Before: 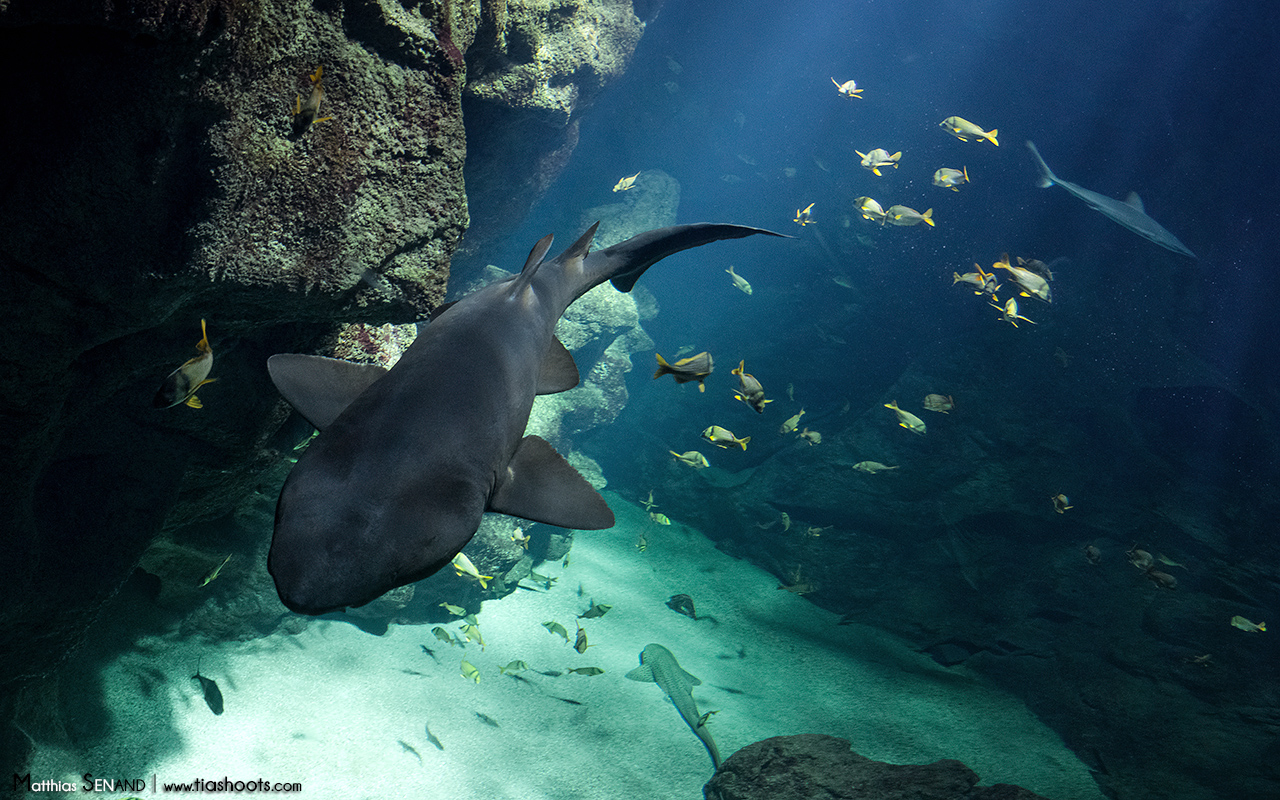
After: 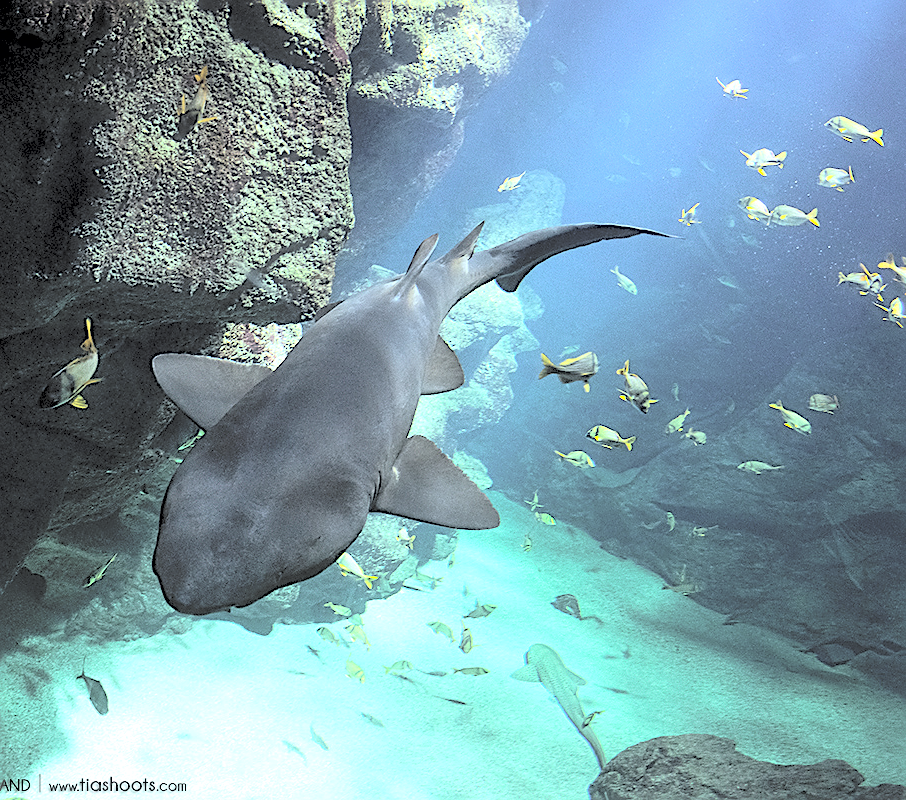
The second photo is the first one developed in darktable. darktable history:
sharpen: on, module defaults
crop and rotate: left 9.061%, right 20.142%
tone equalizer: -8 EV -1.08 EV, -7 EV -1.01 EV, -6 EV -0.867 EV, -5 EV -0.578 EV, -3 EV 0.578 EV, -2 EV 0.867 EV, -1 EV 1.01 EV, +0 EV 1.08 EV, edges refinement/feathering 500, mask exposure compensation -1.57 EV, preserve details no
exposure: black level correction 0.001, compensate highlight preservation false
haze removal: strength -0.05
contrast brightness saturation: brightness 1
white balance: red 0.974, blue 1.044
